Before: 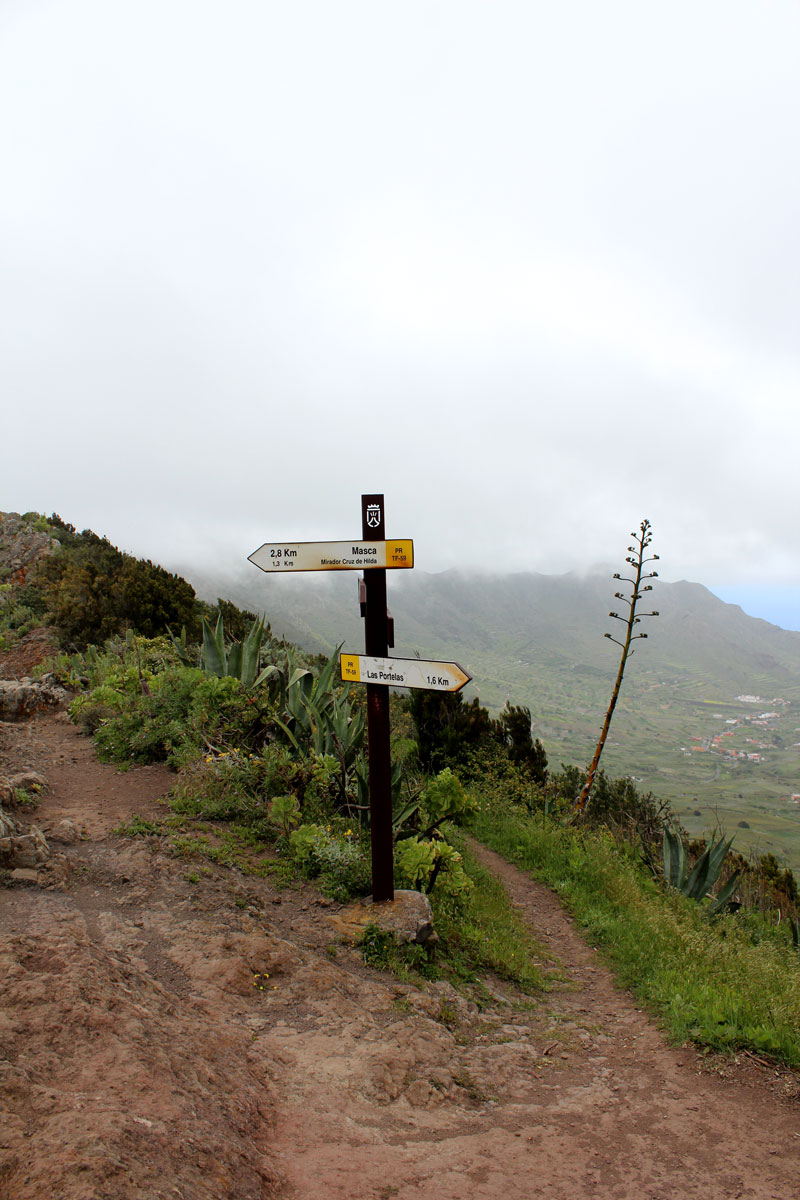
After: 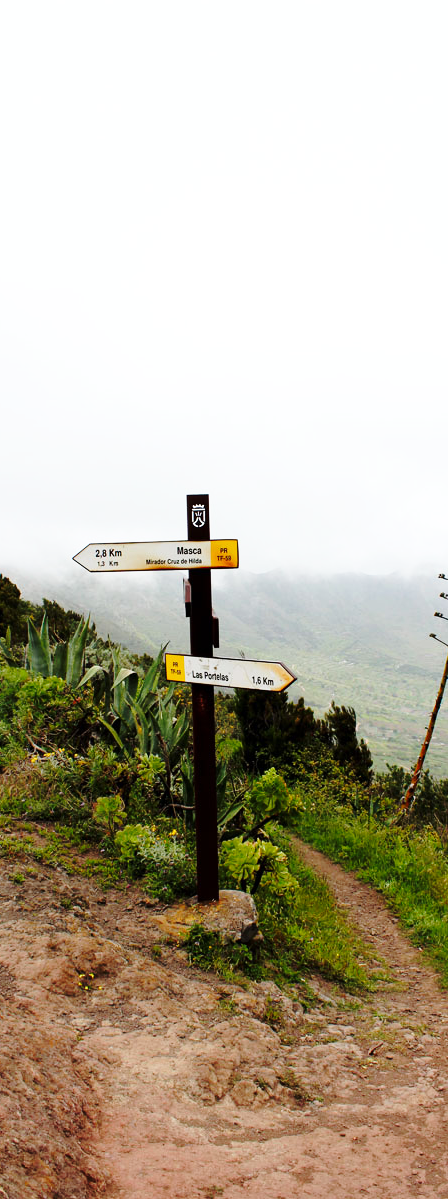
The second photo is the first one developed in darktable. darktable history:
crop: left 21.935%, right 21.997%, bottom 0.008%
base curve: curves: ch0 [(0, 0) (0.036, 0.037) (0.121, 0.228) (0.46, 0.76) (0.859, 0.983) (1, 1)], preserve colors none
